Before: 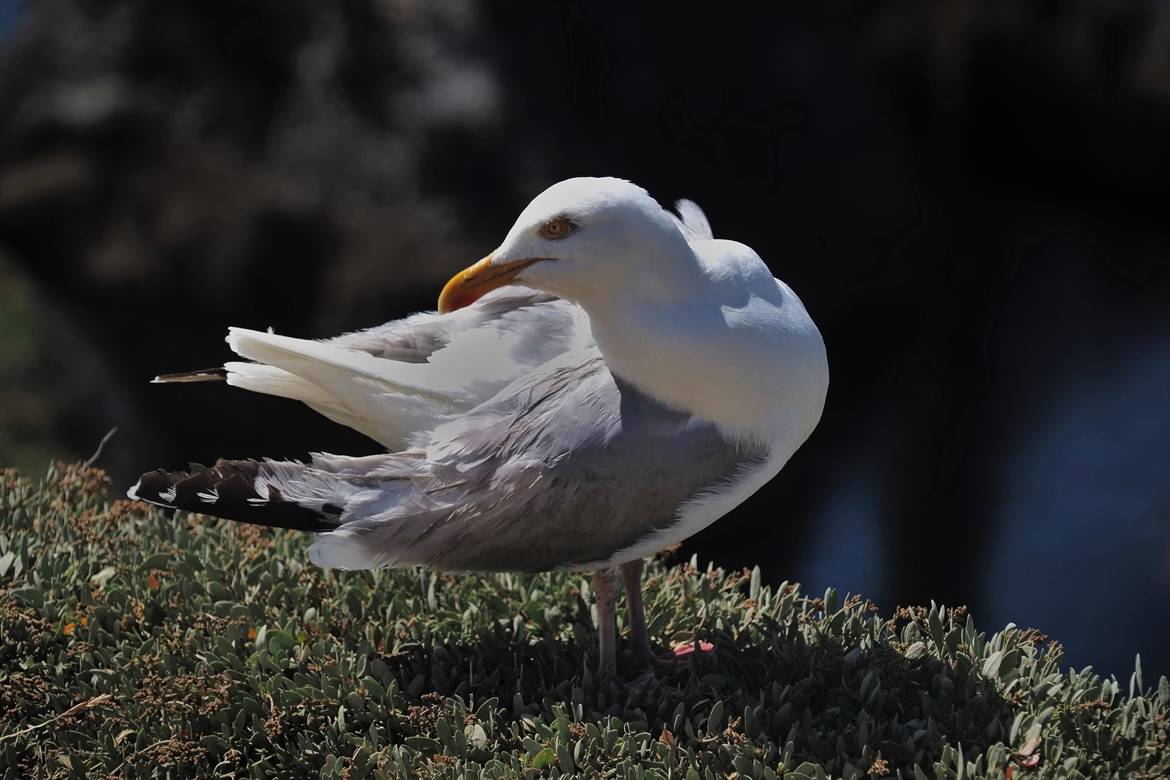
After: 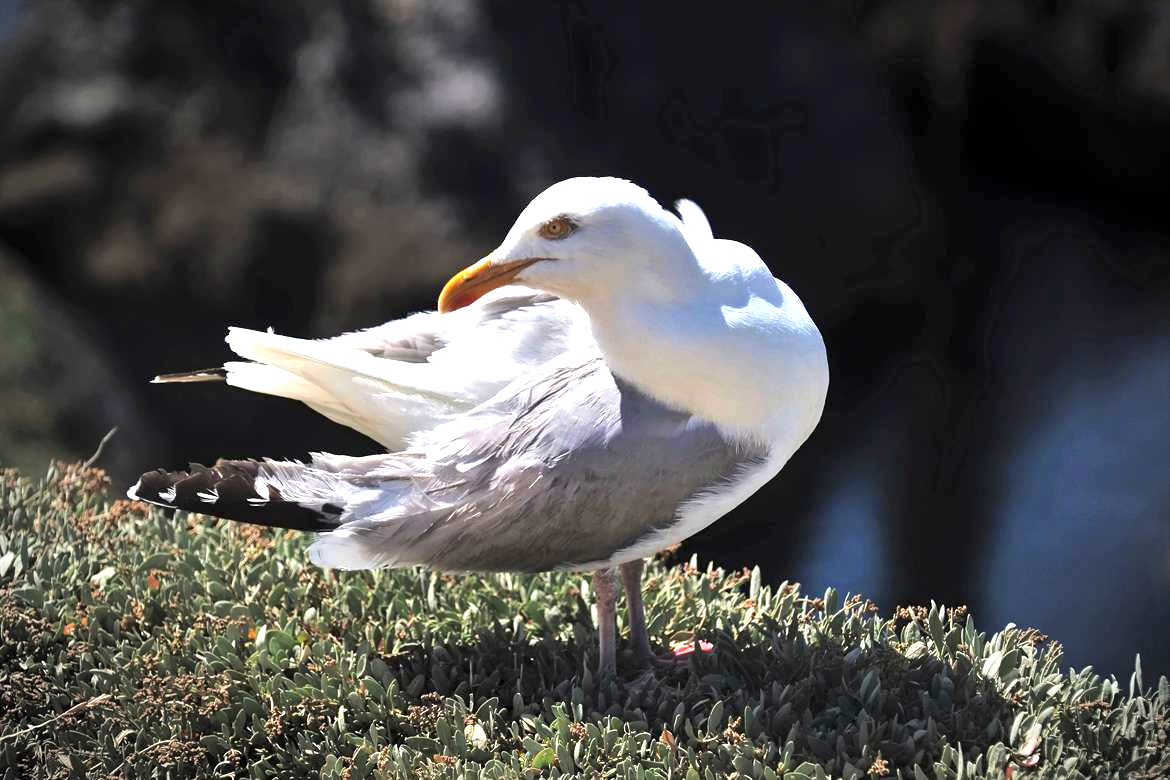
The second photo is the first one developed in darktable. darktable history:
exposure: black level correction 0.001, exposure 1.734 EV, compensate highlight preservation false
vignetting: fall-off start 75.02%, width/height ratio 1.079
